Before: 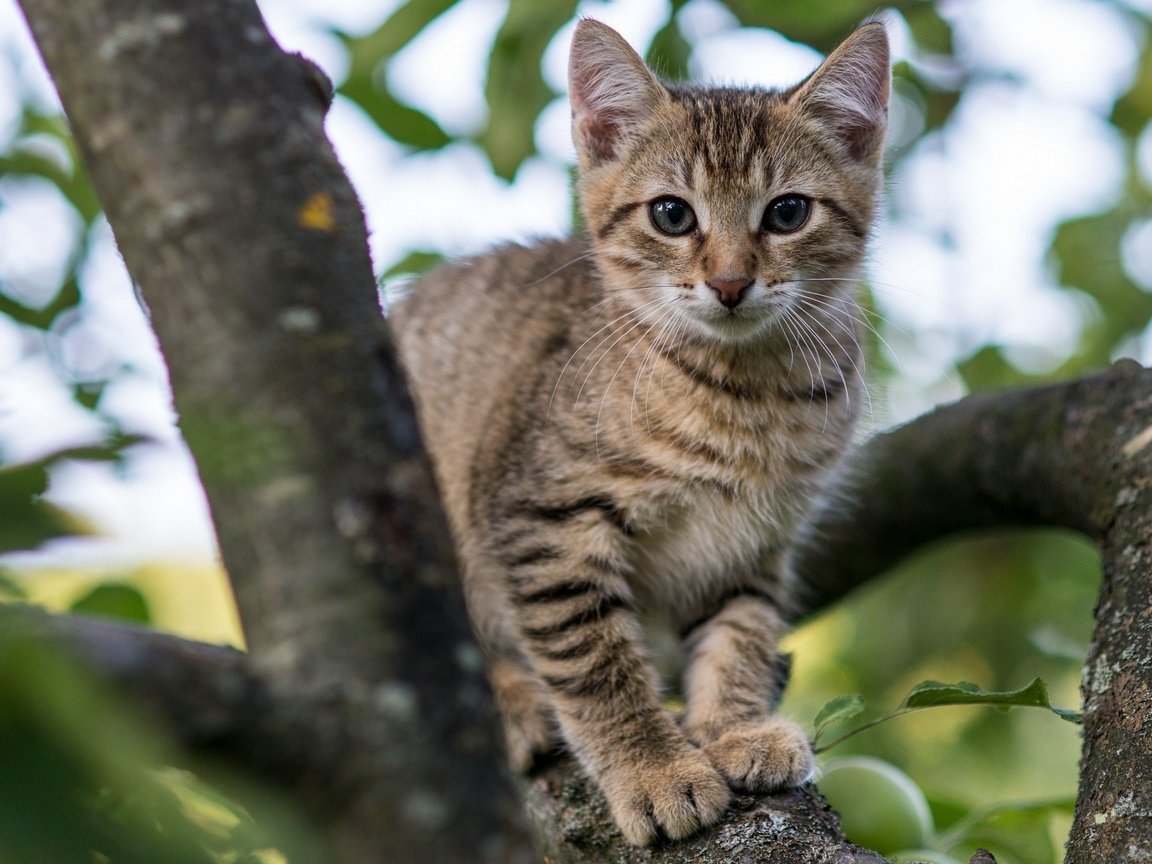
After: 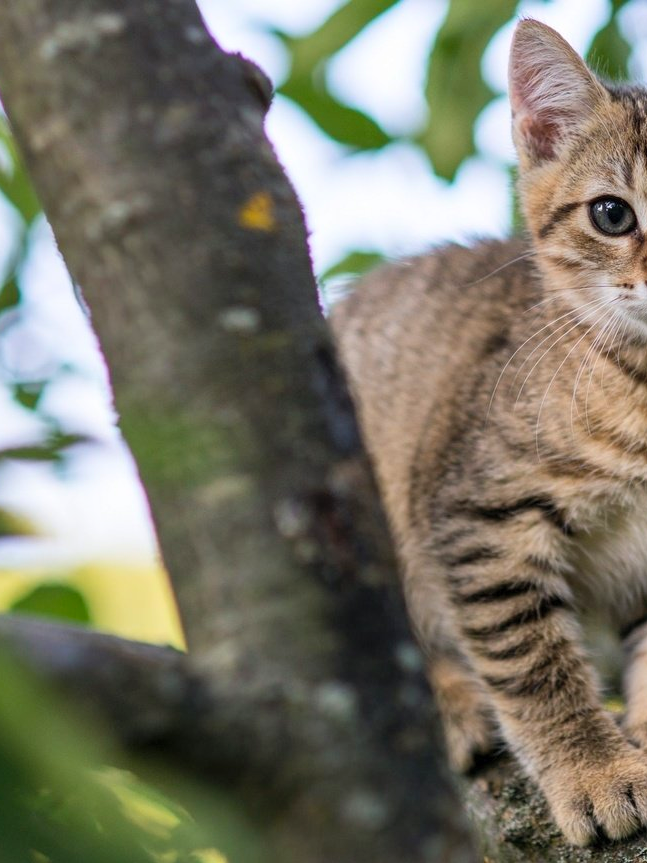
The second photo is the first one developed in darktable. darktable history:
contrast brightness saturation: contrast 0.074, brightness 0.082, saturation 0.178
crop: left 5.272%, right 38.479%
